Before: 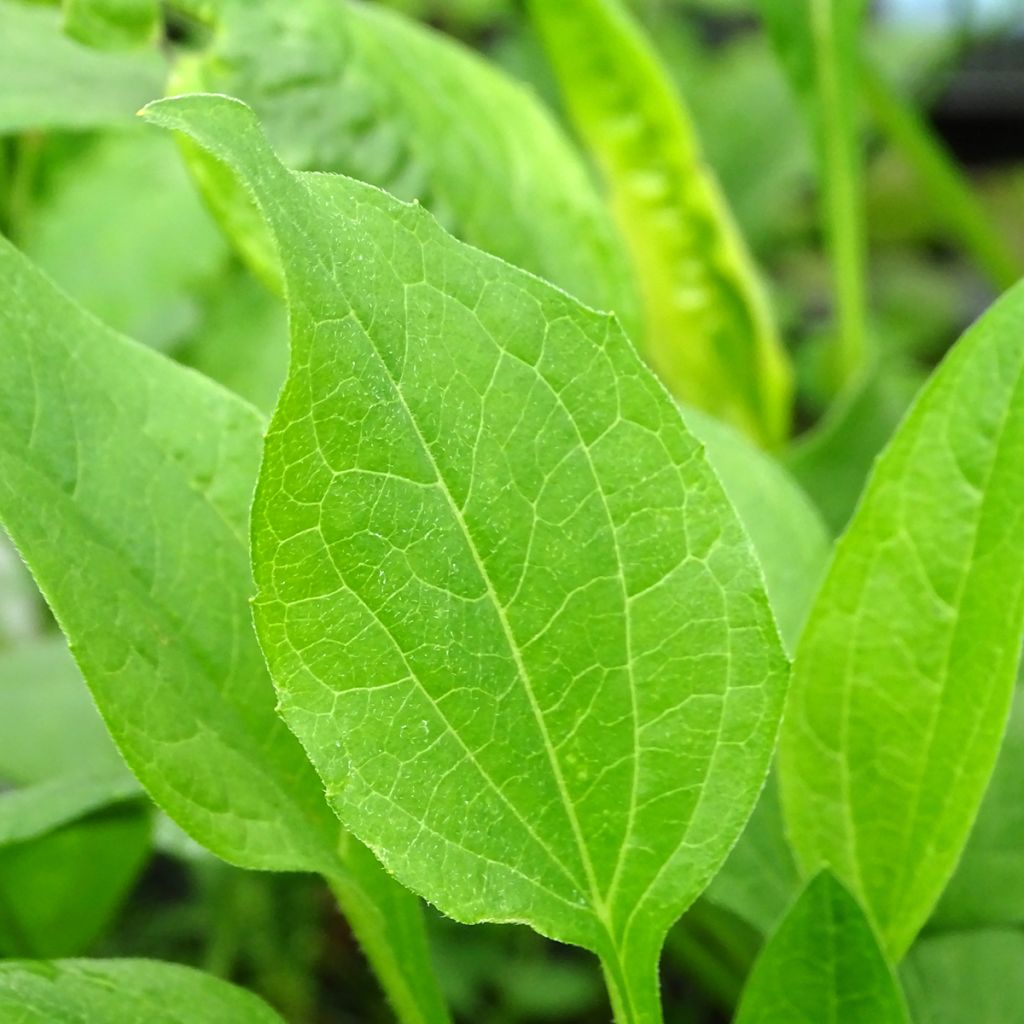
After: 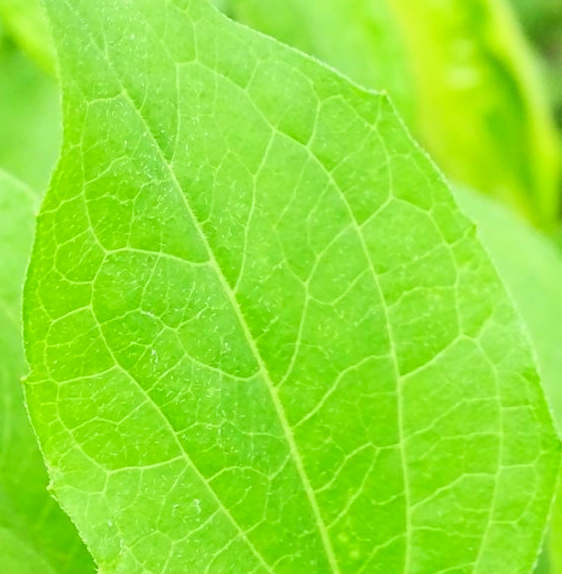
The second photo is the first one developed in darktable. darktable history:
crop and rotate: left 22.285%, top 21.643%, right 22.804%, bottom 22.259%
tone curve: curves: ch0 [(0, 0.005) (0.103, 0.081) (0.196, 0.197) (0.391, 0.469) (0.491, 0.585) (0.638, 0.751) (0.822, 0.886) (0.997, 0.959)]; ch1 [(0, 0) (0.172, 0.123) (0.324, 0.253) (0.396, 0.388) (0.474, 0.479) (0.499, 0.498) (0.529, 0.528) (0.579, 0.614) (0.633, 0.677) (0.812, 0.856) (1, 1)]; ch2 [(0, 0) (0.411, 0.424) (0.459, 0.478) (0.5, 0.501) (0.517, 0.526) (0.553, 0.583) (0.609, 0.646) (0.708, 0.768) (0.839, 0.916) (1, 1)], color space Lab, linked channels, preserve colors none
